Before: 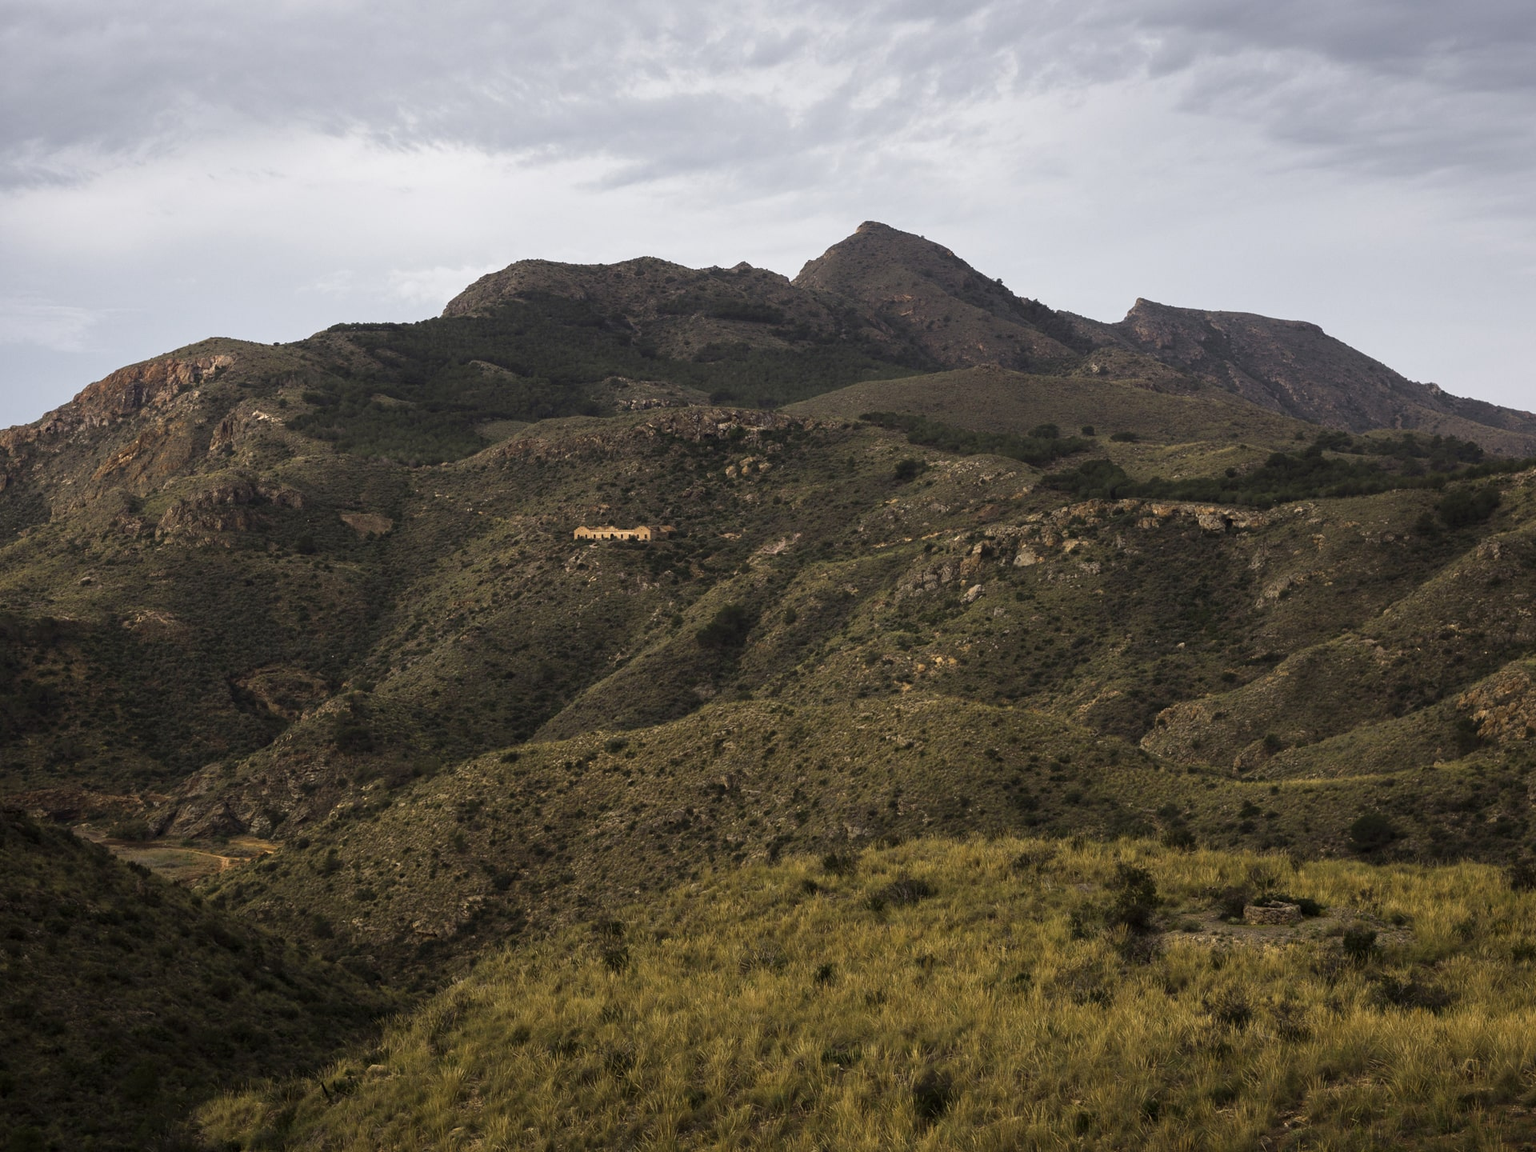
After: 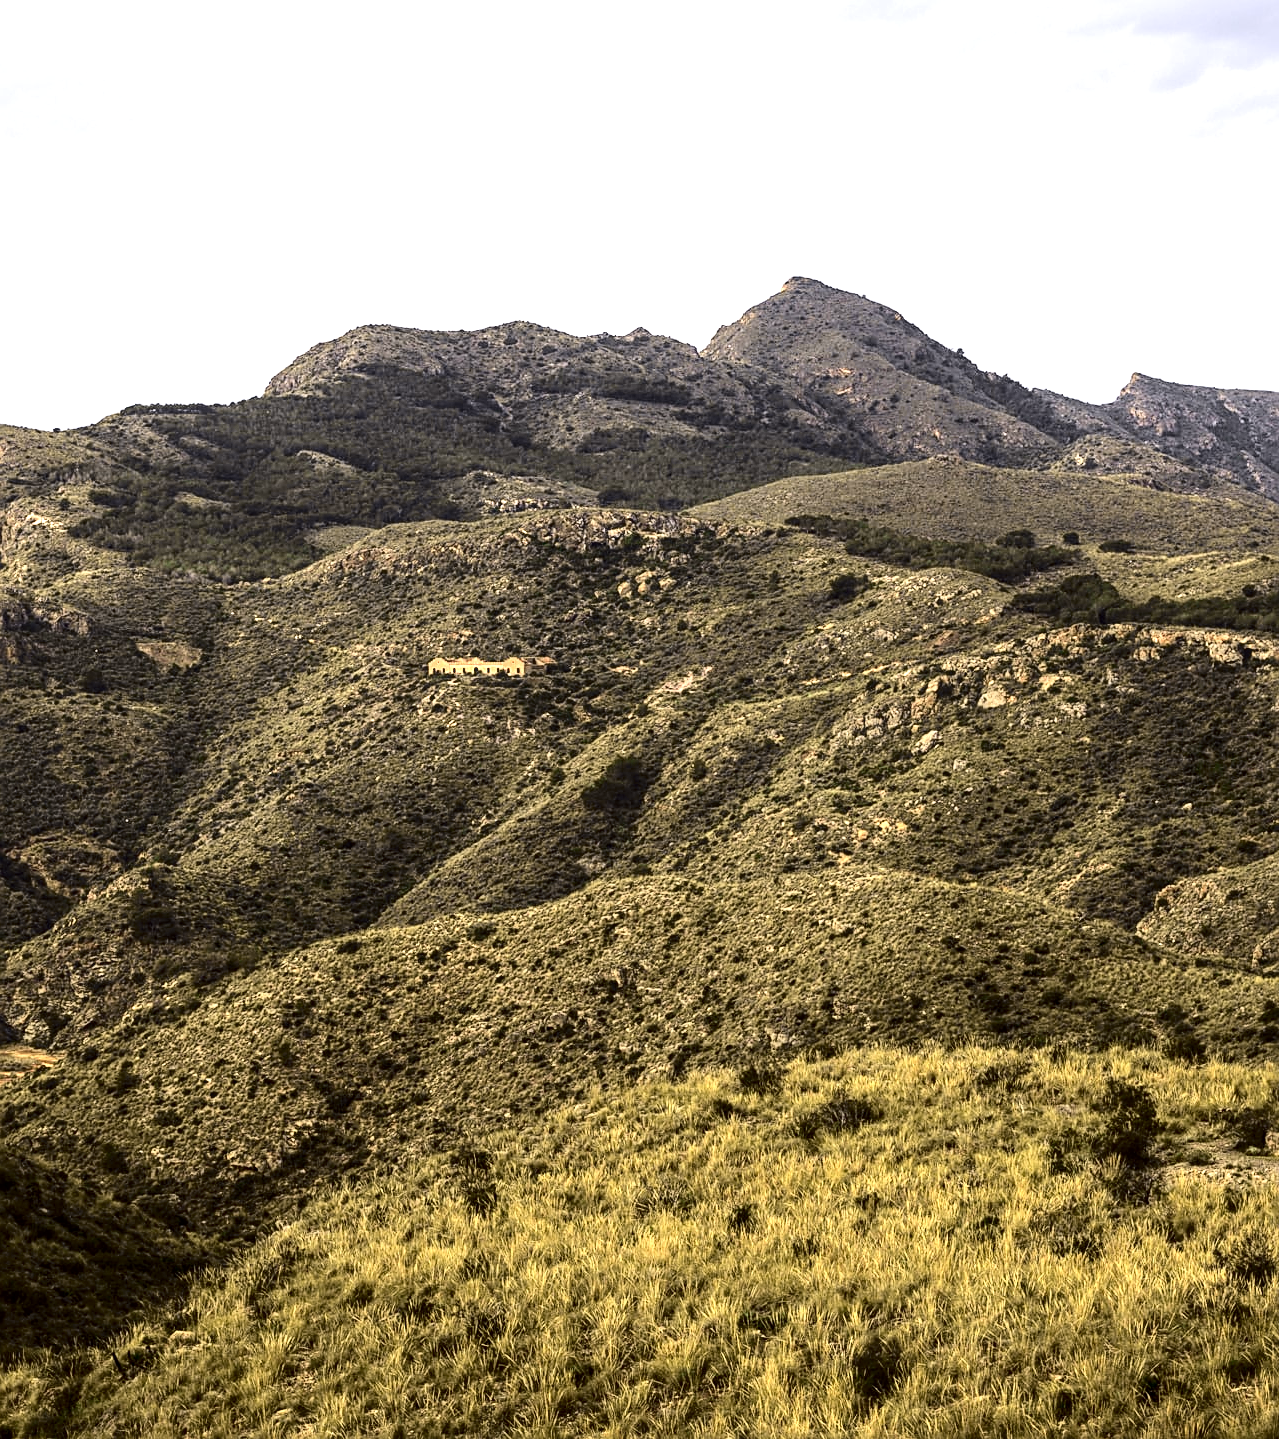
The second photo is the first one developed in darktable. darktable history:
tone curve: curves: ch0 [(0, 0.011) (0.053, 0.026) (0.174, 0.115) (0.398, 0.444) (0.673, 0.775) (0.829, 0.906) (0.991, 0.981)]; ch1 [(0, 0) (0.276, 0.206) (0.409, 0.383) (0.473, 0.458) (0.492, 0.501) (0.512, 0.513) (0.54, 0.543) (0.585, 0.617) (0.659, 0.686) (0.78, 0.8) (1, 1)]; ch2 [(0, 0) (0.438, 0.449) (0.473, 0.469) (0.503, 0.5) (0.523, 0.534) (0.562, 0.594) (0.612, 0.635) (0.695, 0.713) (1, 1)], color space Lab, independent channels, preserve colors none
rgb levels: preserve colors max RGB
crop and rotate: left 15.055%, right 18.278%
tone equalizer: -8 EV -0.417 EV, -7 EV -0.389 EV, -6 EV -0.333 EV, -5 EV -0.222 EV, -3 EV 0.222 EV, -2 EV 0.333 EV, -1 EV 0.389 EV, +0 EV 0.417 EV, edges refinement/feathering 500, mask exposure compensation -1.57 EV, preserve details no
sharpen: on, module defaults
local contrast: on, module defaults
haze removal: compatibility mode true, adaptive false
exposure: exposure 1 EV, compensate highlight preservation false
